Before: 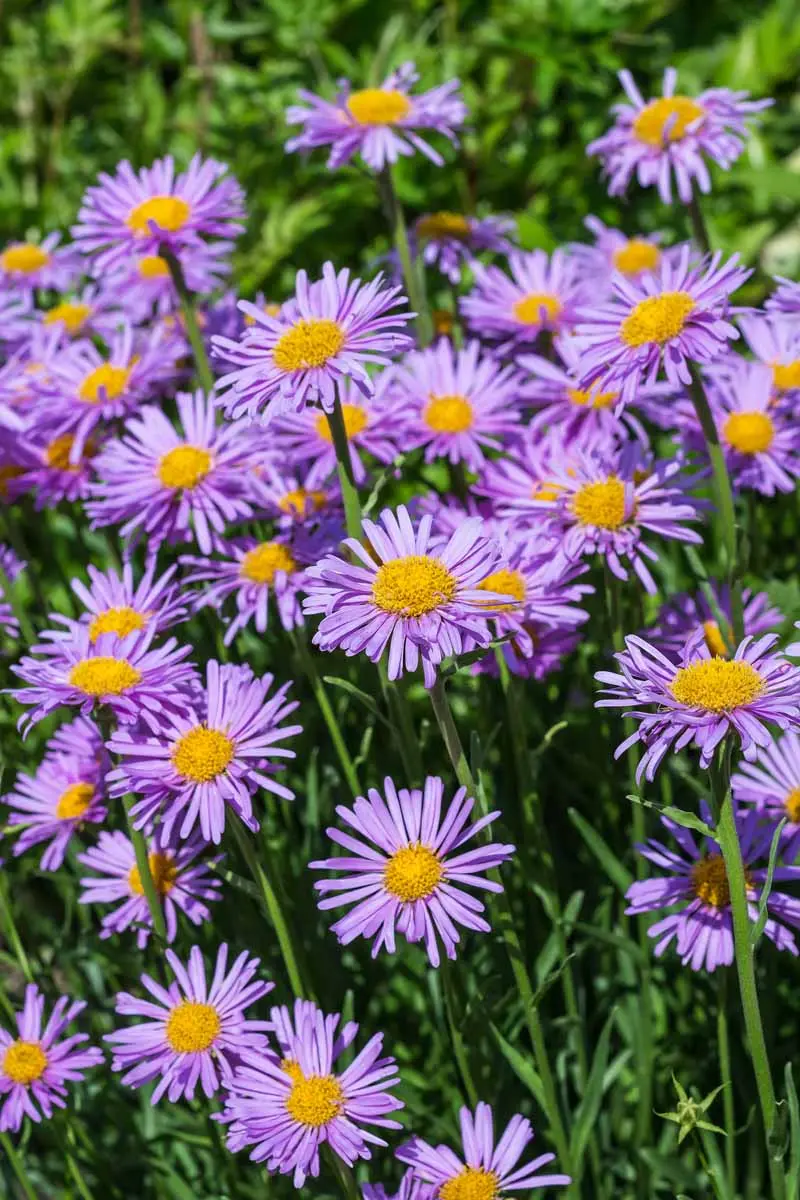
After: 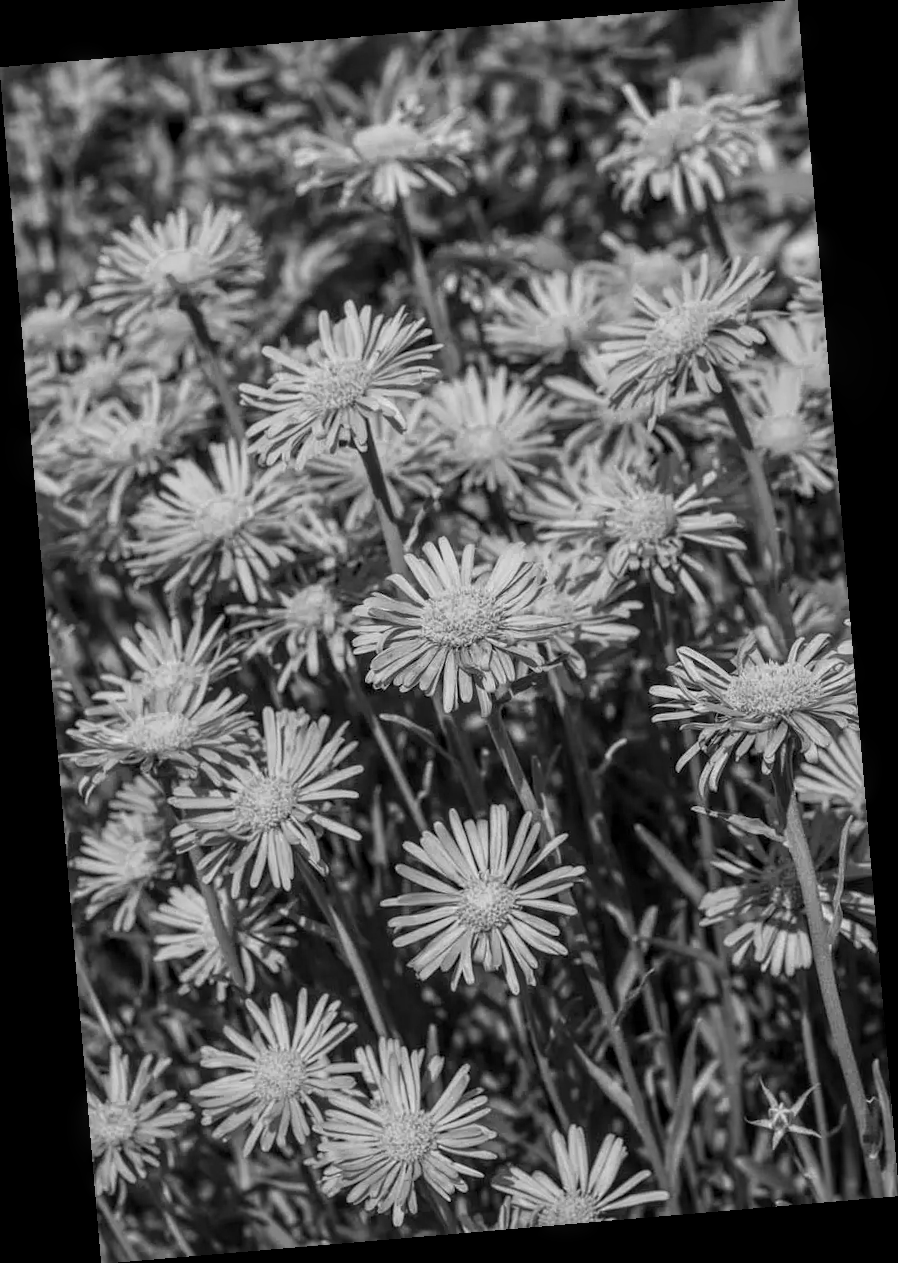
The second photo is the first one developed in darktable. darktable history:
local contrast: detail 130%
monochrome: a 16.06, b 15.48, size 1
rotate and perspective: rotation -4.86°, automatic cropping off
